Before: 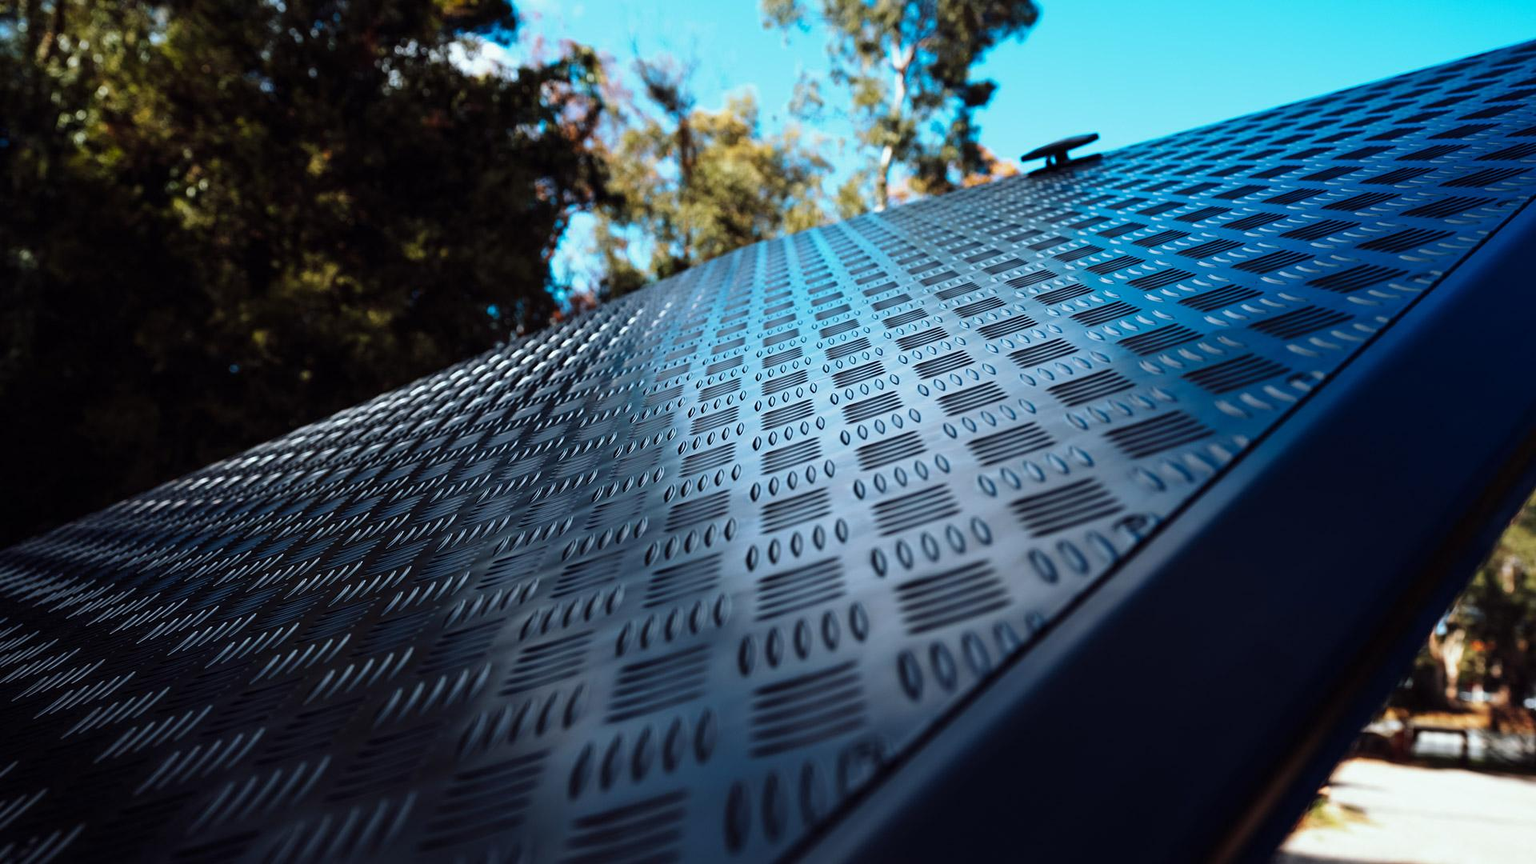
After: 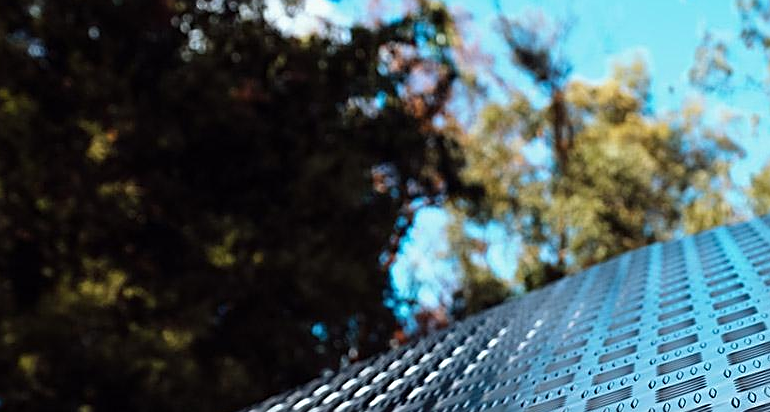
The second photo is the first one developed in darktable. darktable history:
crop: left 15.485%, top 5.444%, right 44.408%, bottom 56.386%
sharpen: on, module defaults
